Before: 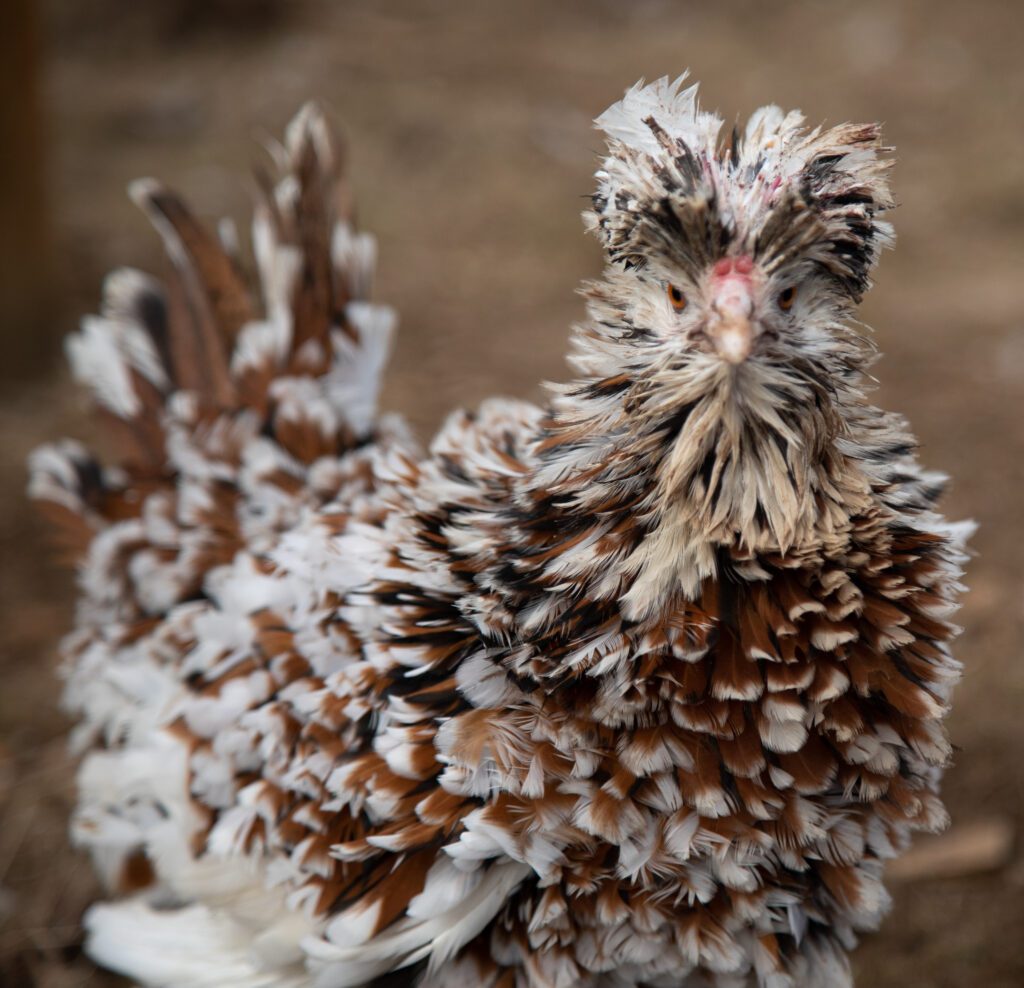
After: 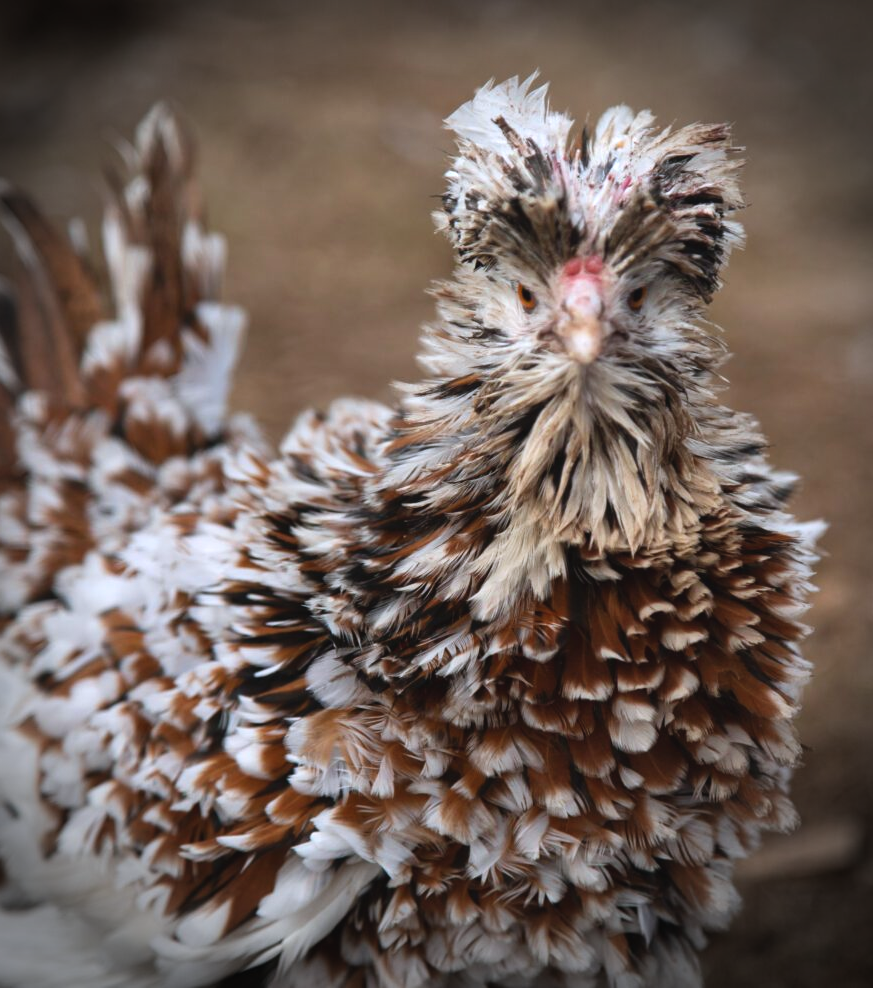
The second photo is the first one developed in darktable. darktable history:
vignetting: fall-off radius 32.01%, brightness -0.718, saturation -0.478
color balance rgb: shadows lift › luminance 0.828%, shadows lift › chroma 0.368%, shadows lift › hue 20.86°, highlights gain › luminance 16.451%, highlights gain › chroma 2.922%, highlights gain › hue 262.67°, global offset › luminance 0.479%, perceptual saturation grading › global saturation 0.667%, global vibrance 20%
crop and rotate: left 14.745%
